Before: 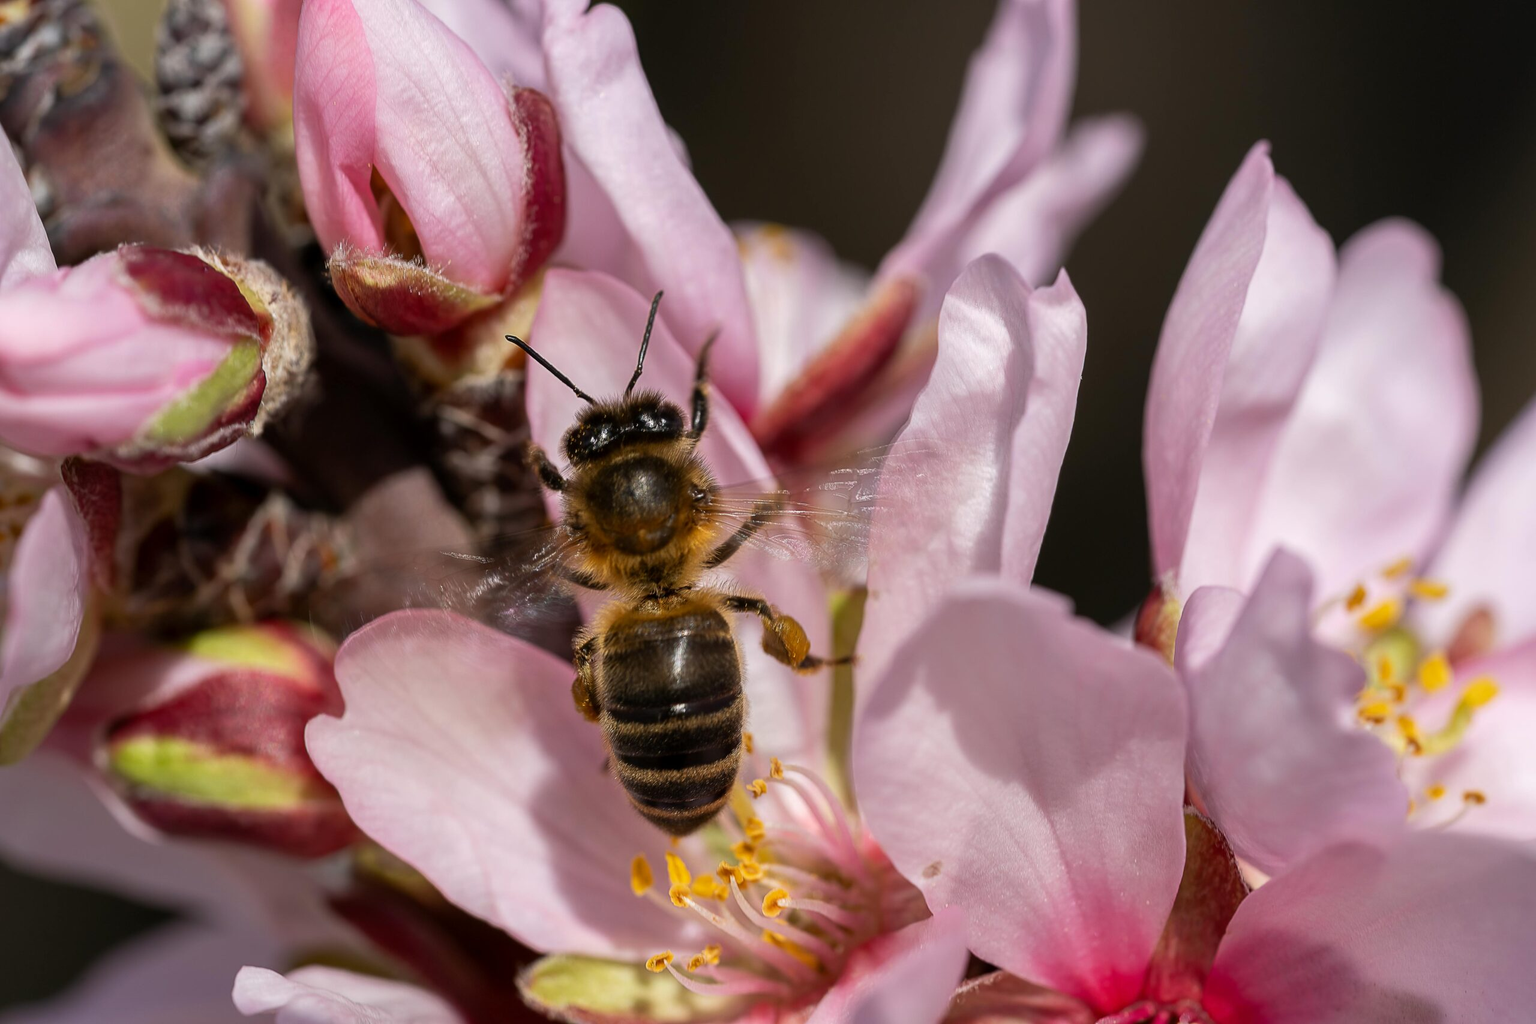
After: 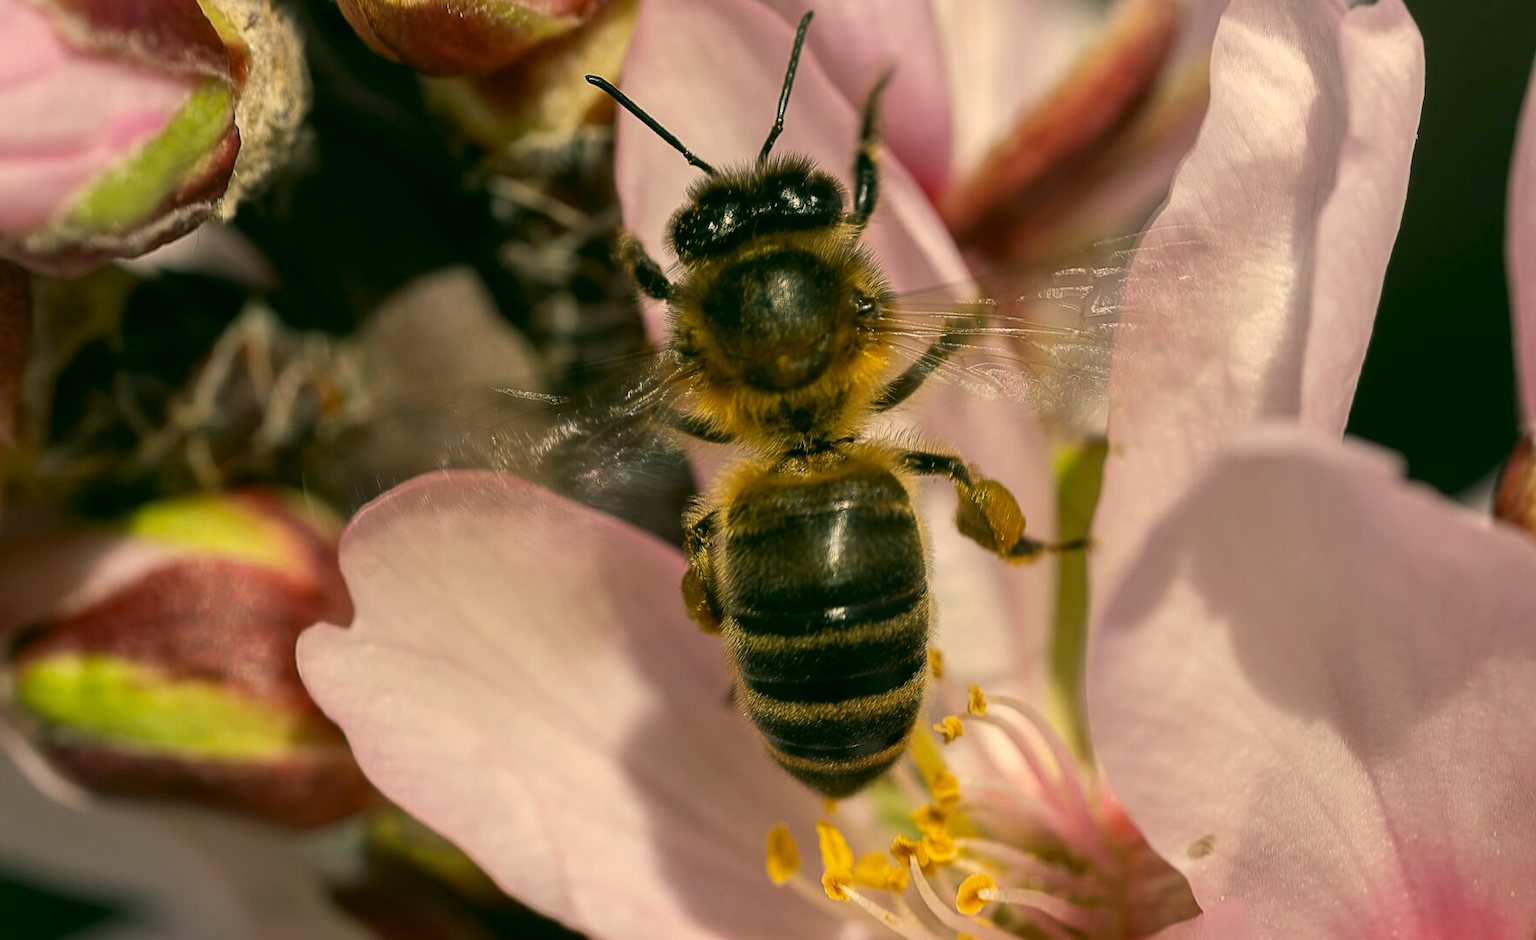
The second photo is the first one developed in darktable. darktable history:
crop: left 6.488%, top 27.668%, right 24.183%, bottom 8.656%
exposure: compensate highlight preservation false
color correction: highlights a* 5.3, highlights b* 24.26, shadows a* -15.58, shadows b* 4.02
